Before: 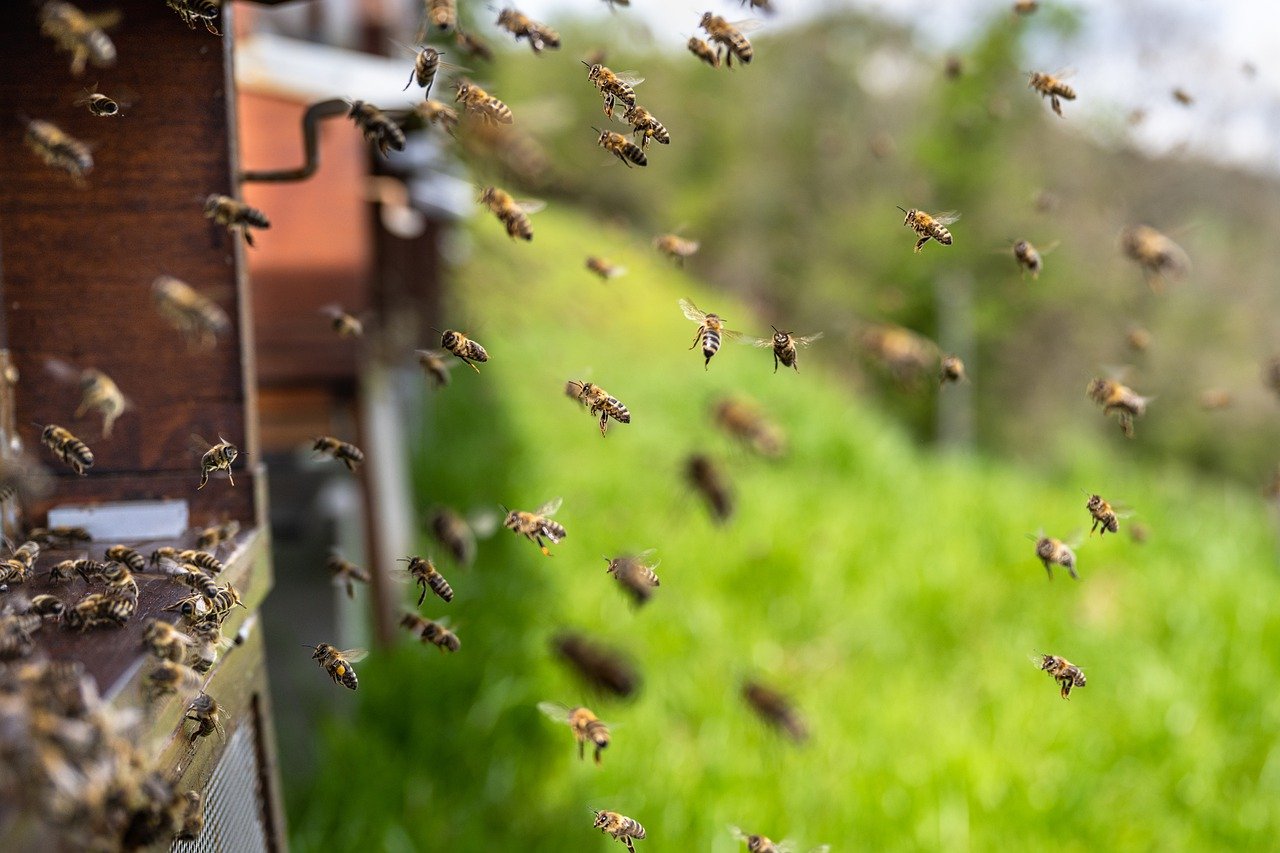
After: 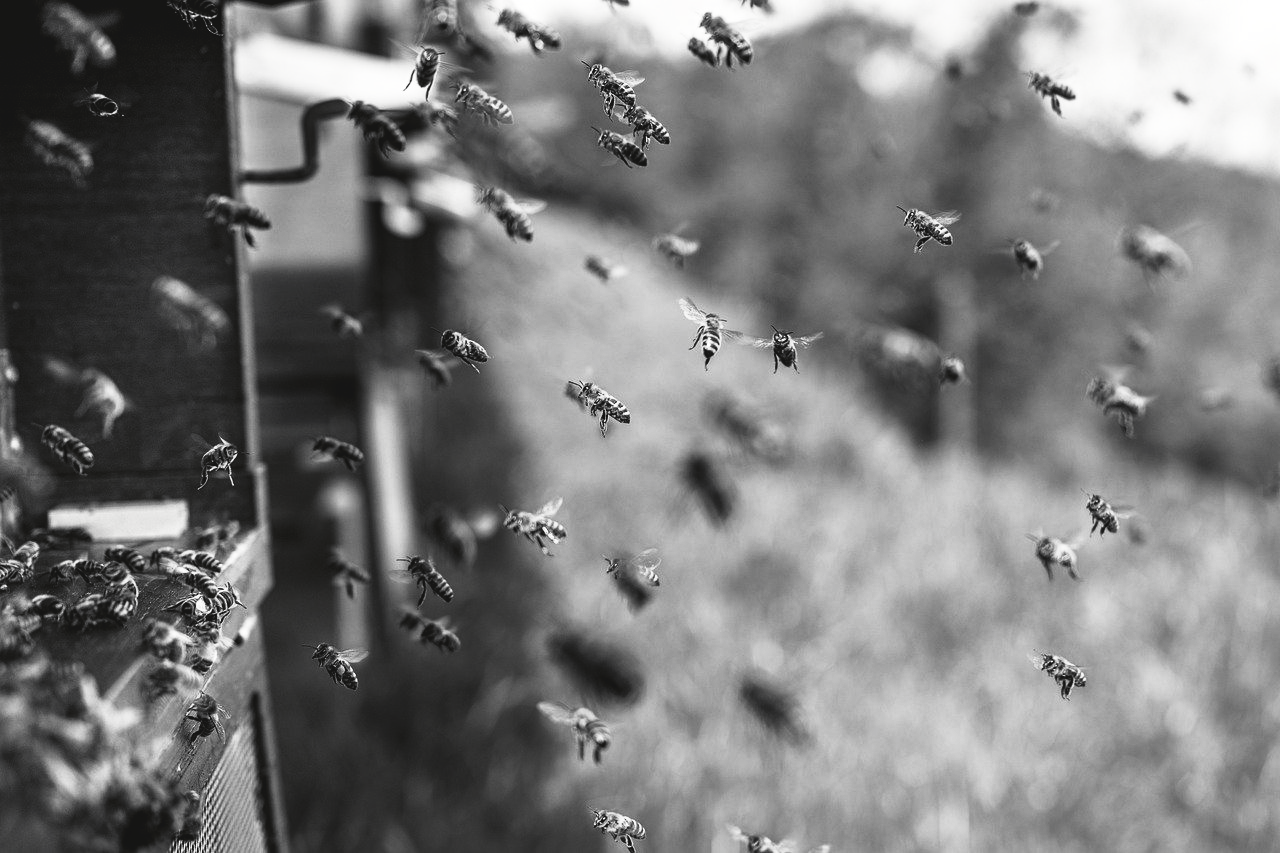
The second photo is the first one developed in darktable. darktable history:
tone curve: curves: ch0 [(0, 0) (0.003, 0.063) (0.011, 0.063) (0.025, 0.063) (0.044, 0.066) (0.069, 0.071) (0.1, 0.09) (0.136, 0.116) (0.177, 0.144) (0.224, 0.192) (0.277, 0.246) (0.335, 0.311) (0.399, 0.399) (0.468, 0.49) (0.543, 0.589) (0.623, 0.709) (0.709, 0.827) (0.801, 0.918) (0.898, 0.969) (1, 1)], preserve colors none
color look up table: target L [91.64, 85.98, 79.52, 81.33, 82.41, 74.05, 71.22, 68.74, 41.55, 42.1, 43.46, 37.41, 33.18, 19.87, 6.319, 200.09, 76.61, 62.72, 66.74, 64.99, 58.12, 52.54, 46.43, 32.75, 19.87, 10.27, 93.05, 87.41, 90.24, 73.19, 67, 64.99, 80.6, 79.88, 83.12, 63.73, 45.09, 36.57, 33.18, 15.16, 34.59, 13.23, 94.45, 82.76, 67.37, 70.48, 49.1, 51.75, 23.97], target a [-0.1, -0.003, -0.002, 0, -0.002, 0, 0.001, 0.001, 0, 0.001, 0.001, 0.001, 0, 0, -0.229, 0, -0.002, 0.001 ×5, 0 ×4, -0.003, -0.101, -0.101, 0.001, 0.001, 0.001, 0, 0, -0.001, 0.001, 0.001, 0, 0, 0, 0.001, 0, -0.1, 0, 0, 0.001, 0.001, 0.001, 0], target b [1.238, 0.026, 0.025, 0.003, 0.026, 0.003, -0.004, -0.004, 0, -0.004, -0.004, -0.004, -0.001, -0.001, 2.828, 0, 0.025, -0.004 ×5, 0, -0.001, -0.001, 0, 0.025, 1.251, 1.242, -0.004, -0.004, -0.004, 0.003, 0.003, 0.003, -0.004, -0.004, -0.001, -0.001, 0.005, -0.004, 0.005, 1.23, 0.003, 0.003, -0.004, -0.004, -0.004, -0.001], num patches 49
